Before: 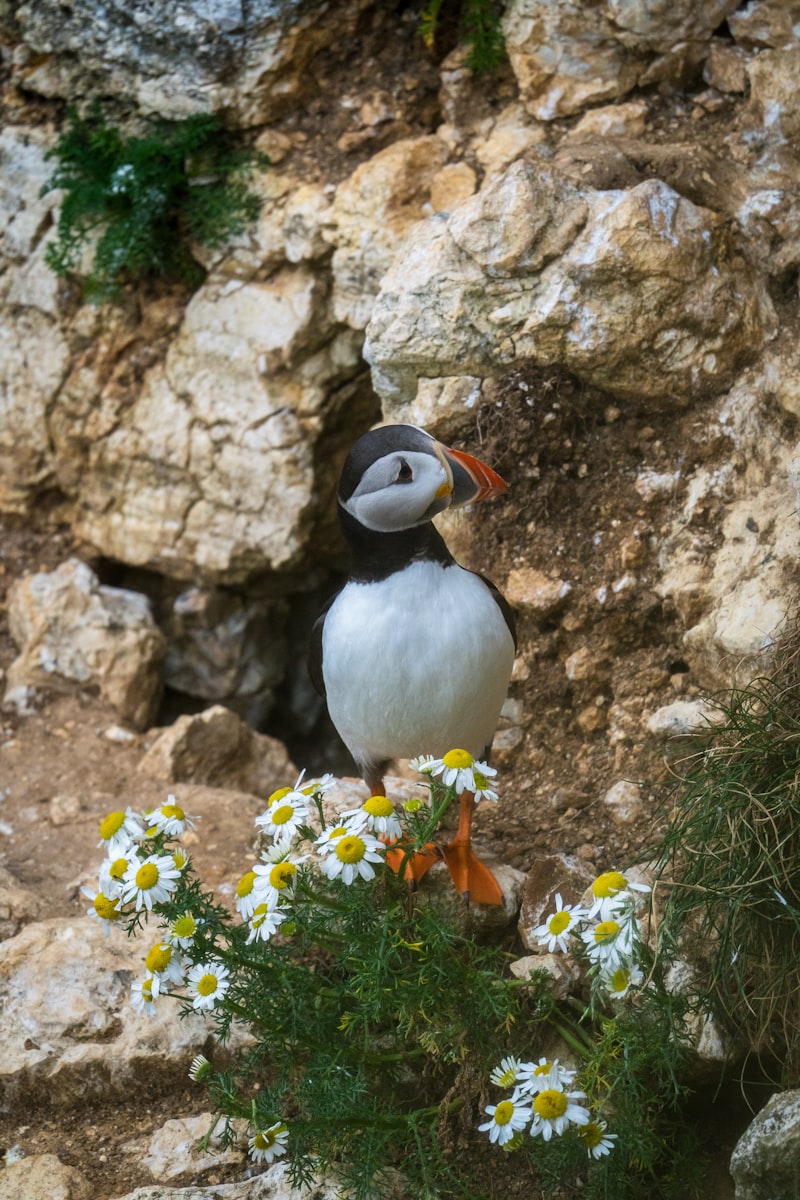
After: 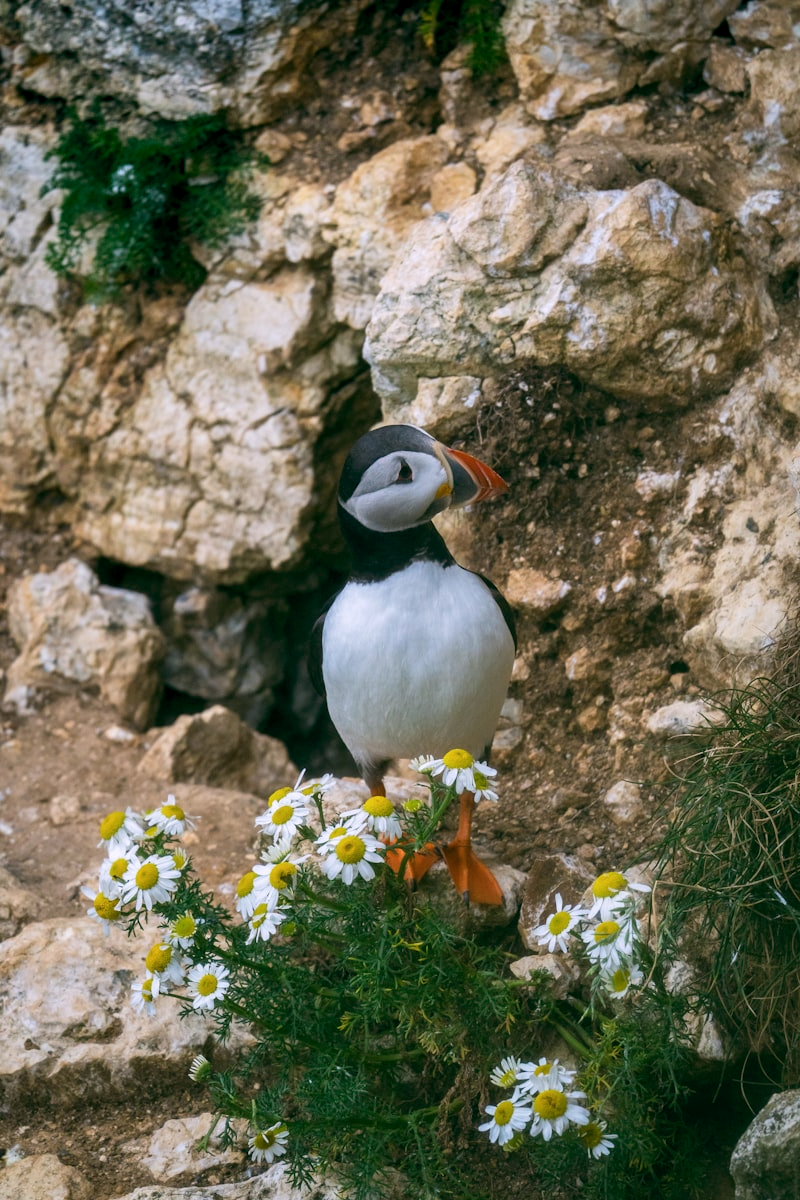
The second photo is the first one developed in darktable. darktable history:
color balance rgb: shadows lift › hue 85.57°, highlights gain › chroma 1.431%, highlights gain › hue 312.4°, global offset › luminance -0.312%, global offset › chroma 0.114%, global offset › hue 167.87°, perceptual saturation grading › global saturation 0.275%
